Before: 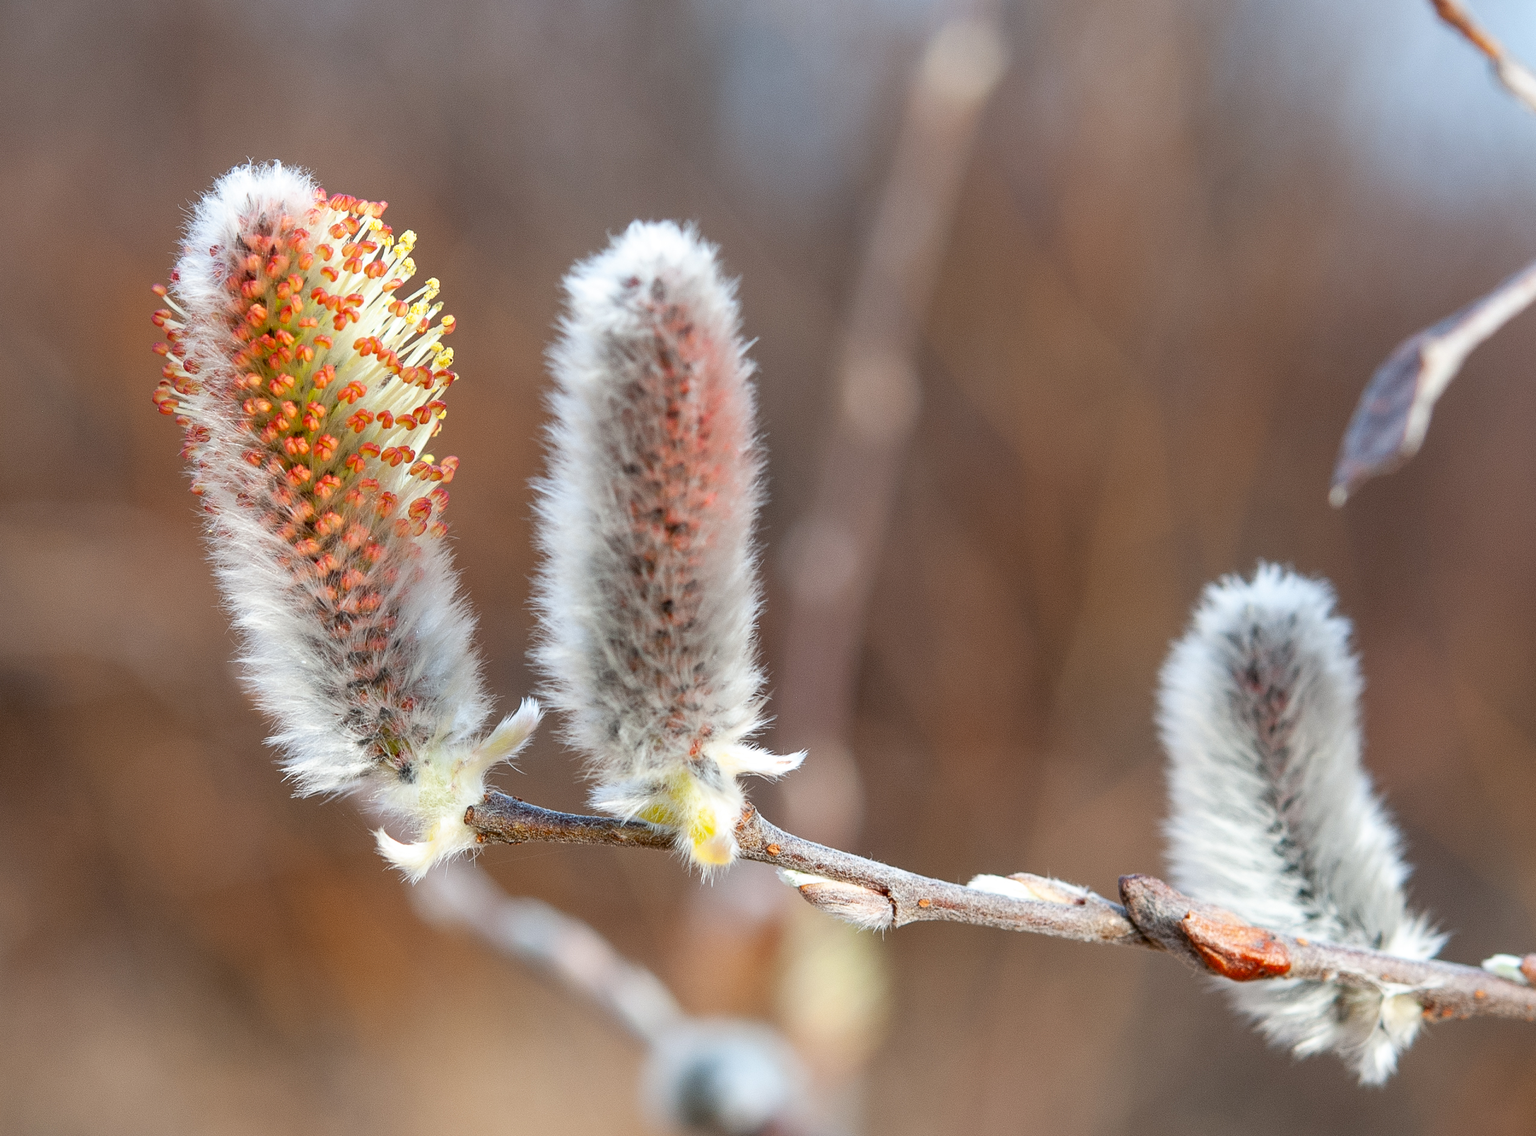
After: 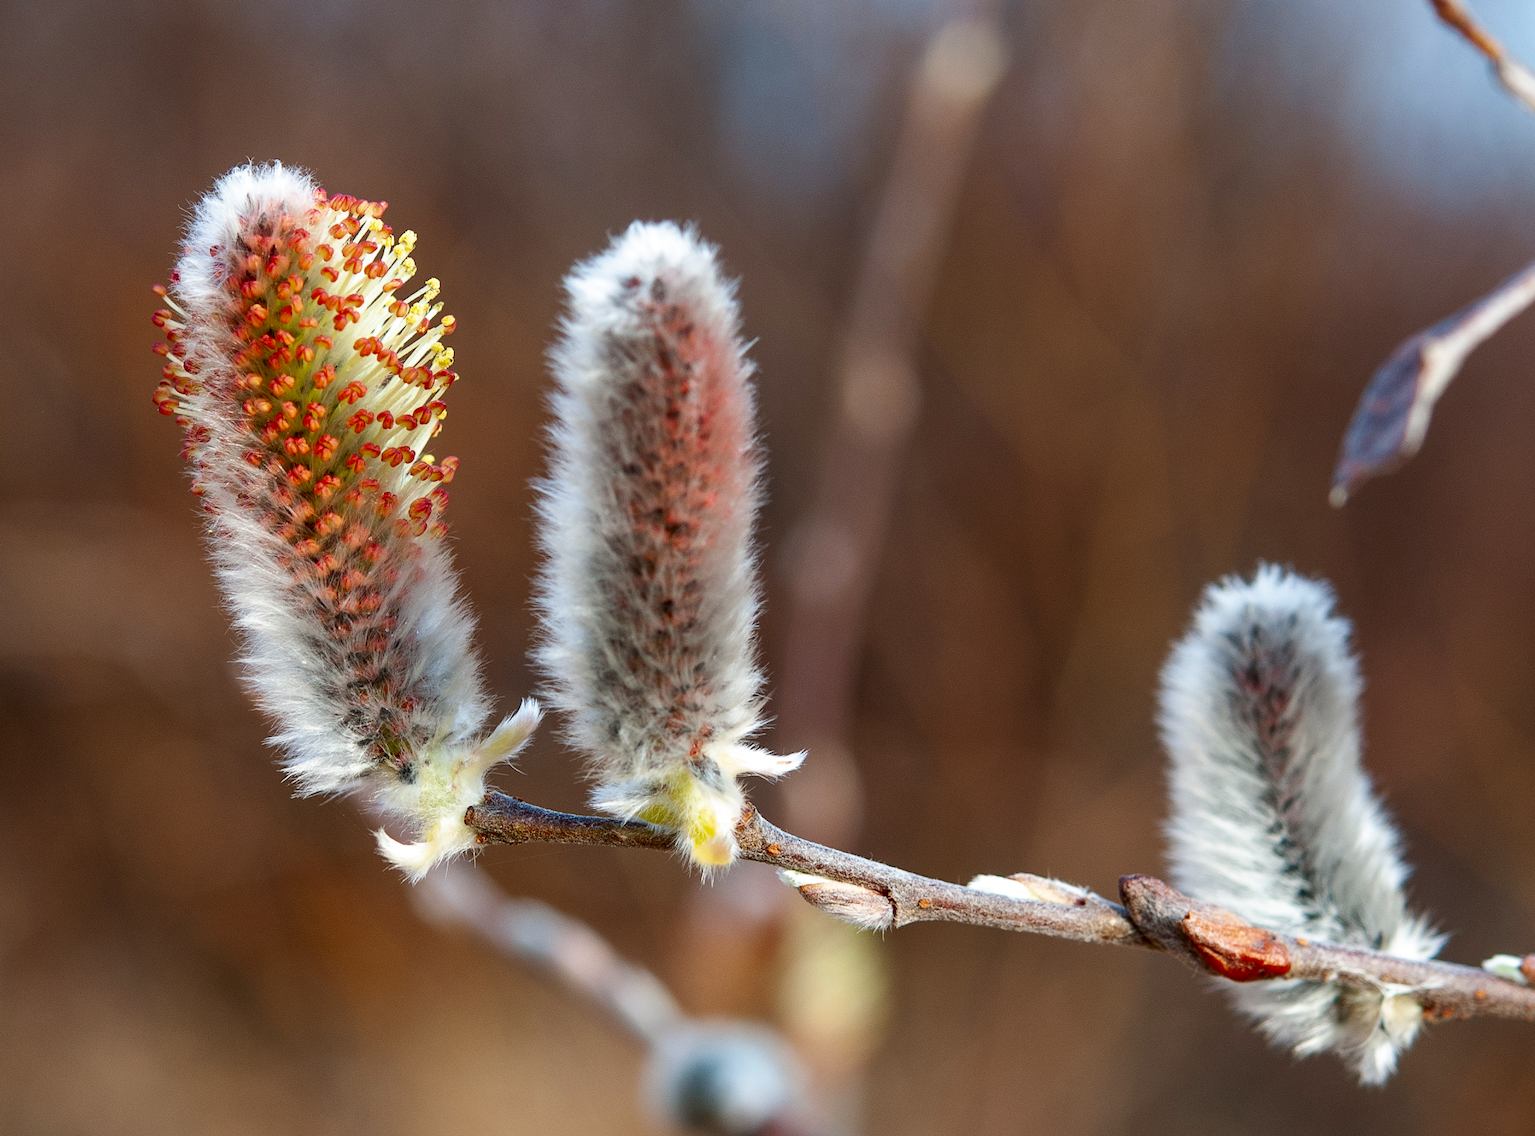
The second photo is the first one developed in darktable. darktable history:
contrast brightness saturation: brightness -0.2, saturation 0.08
velvia: on, module defaults
